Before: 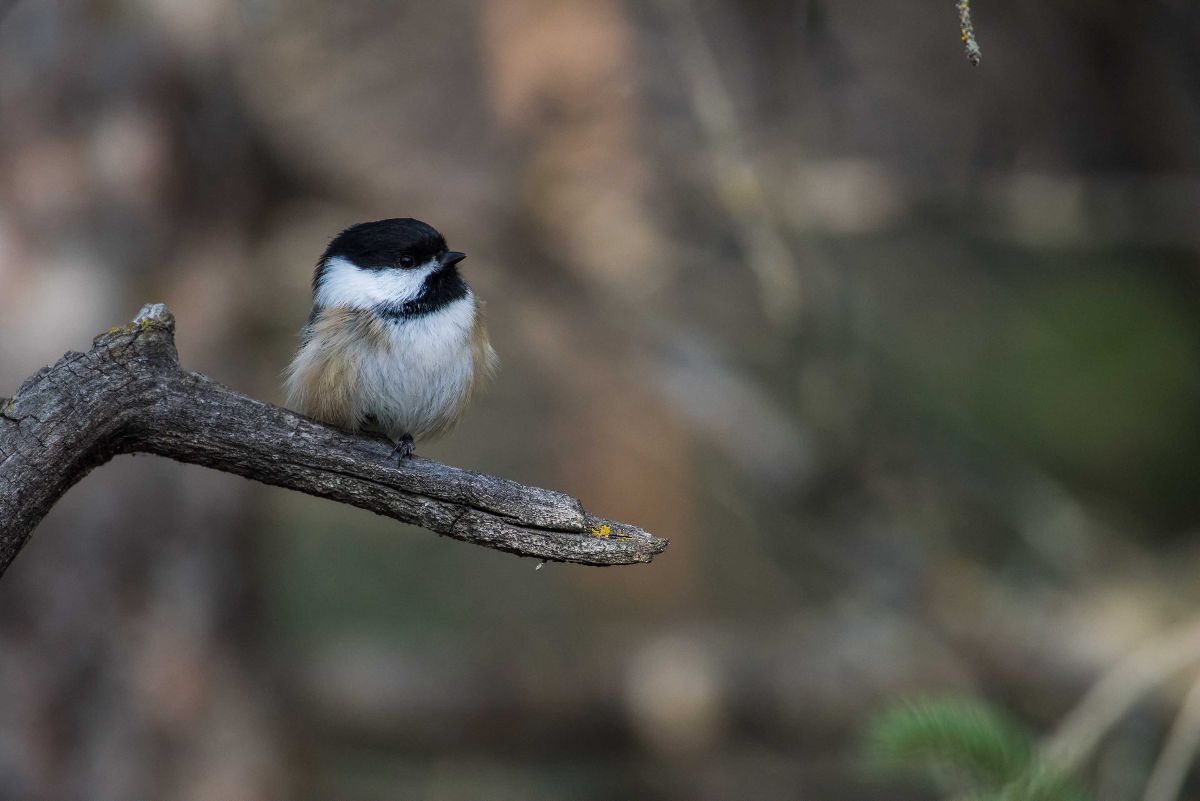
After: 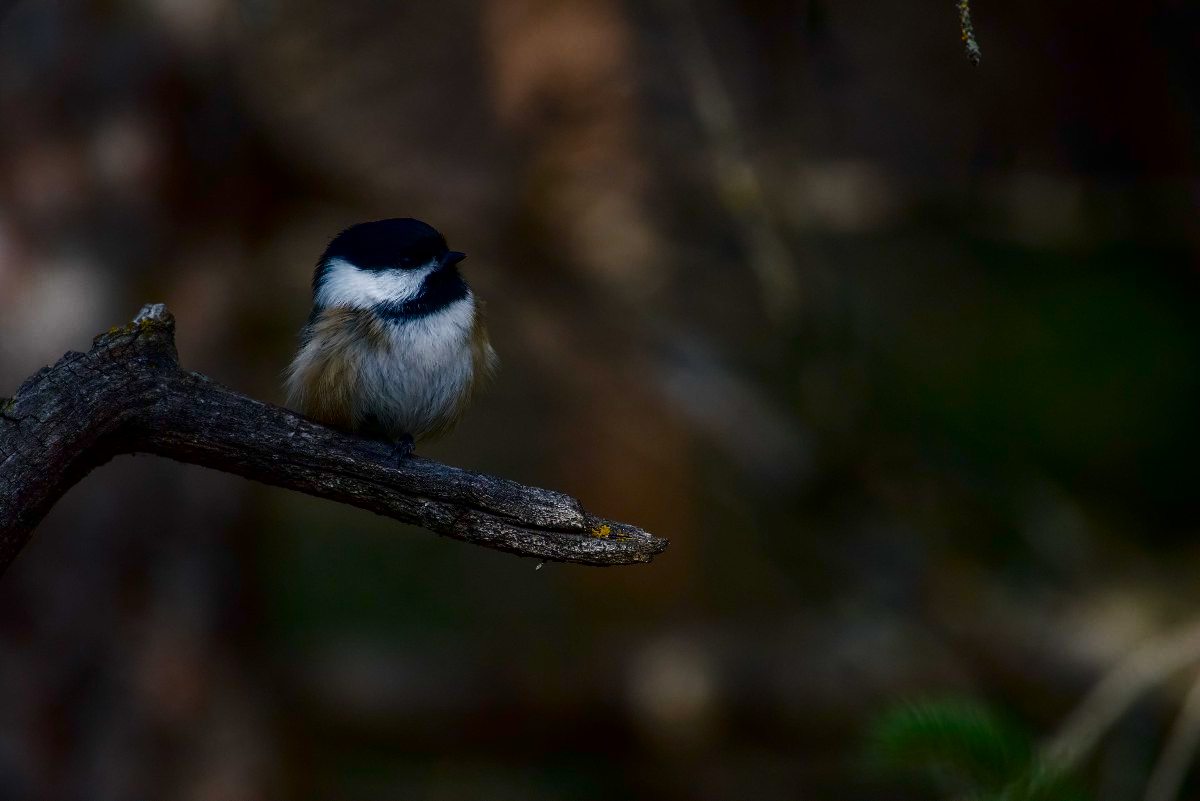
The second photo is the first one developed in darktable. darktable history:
contrast brightness saturation: contrast 0.088, brightness -0.601, saturation 0.173
